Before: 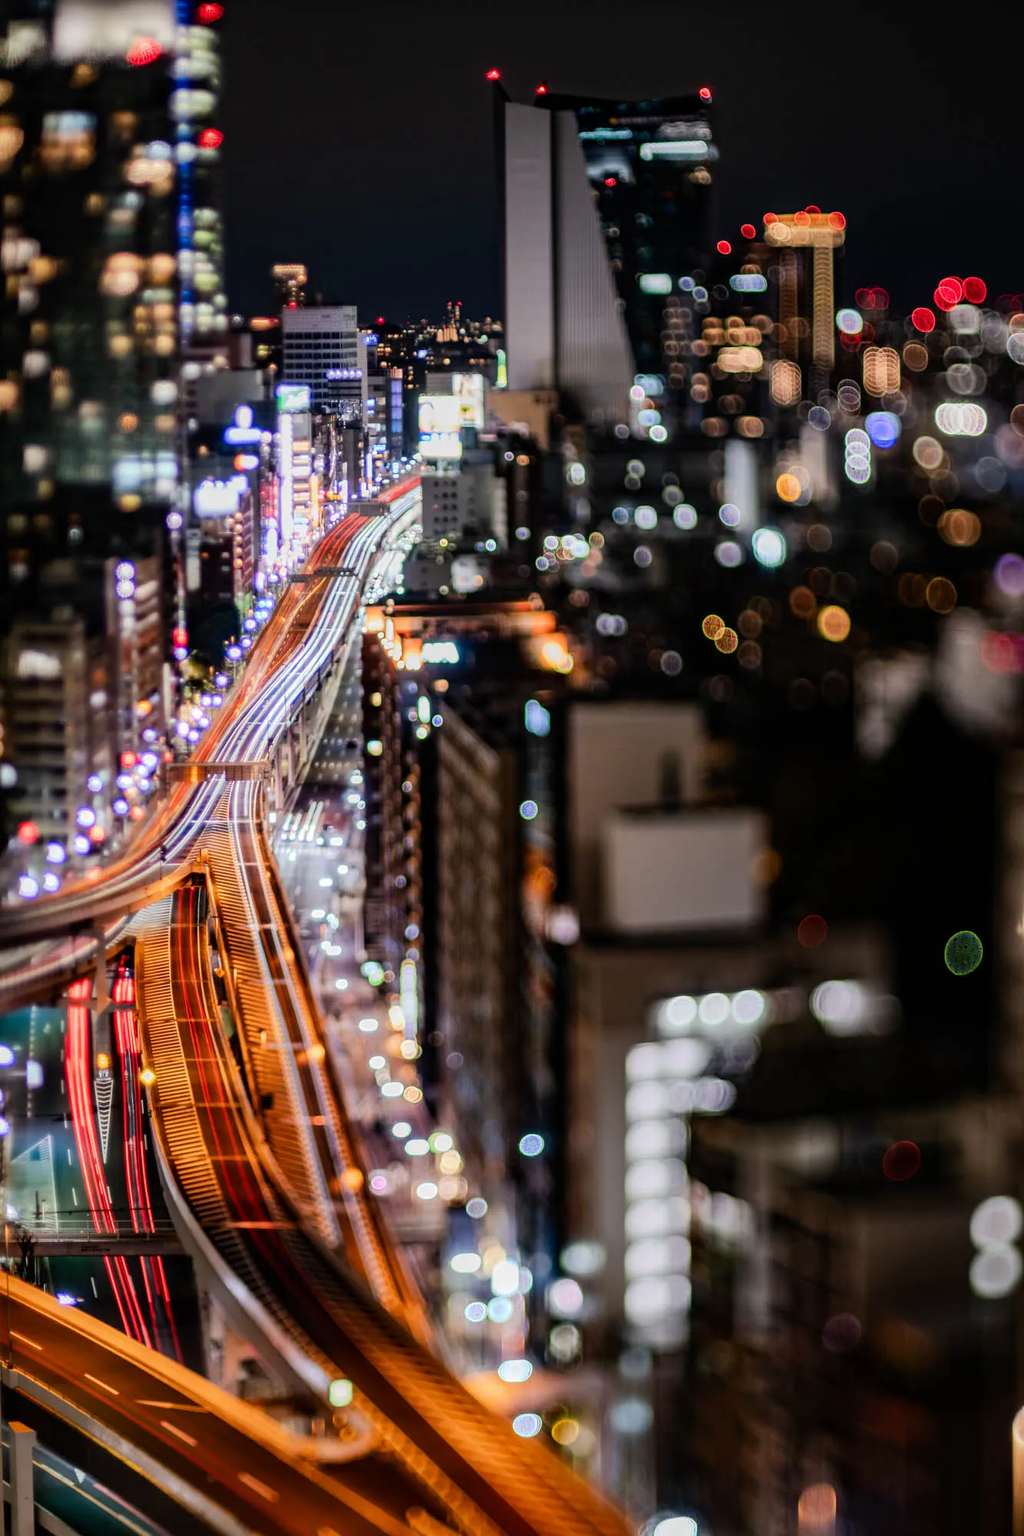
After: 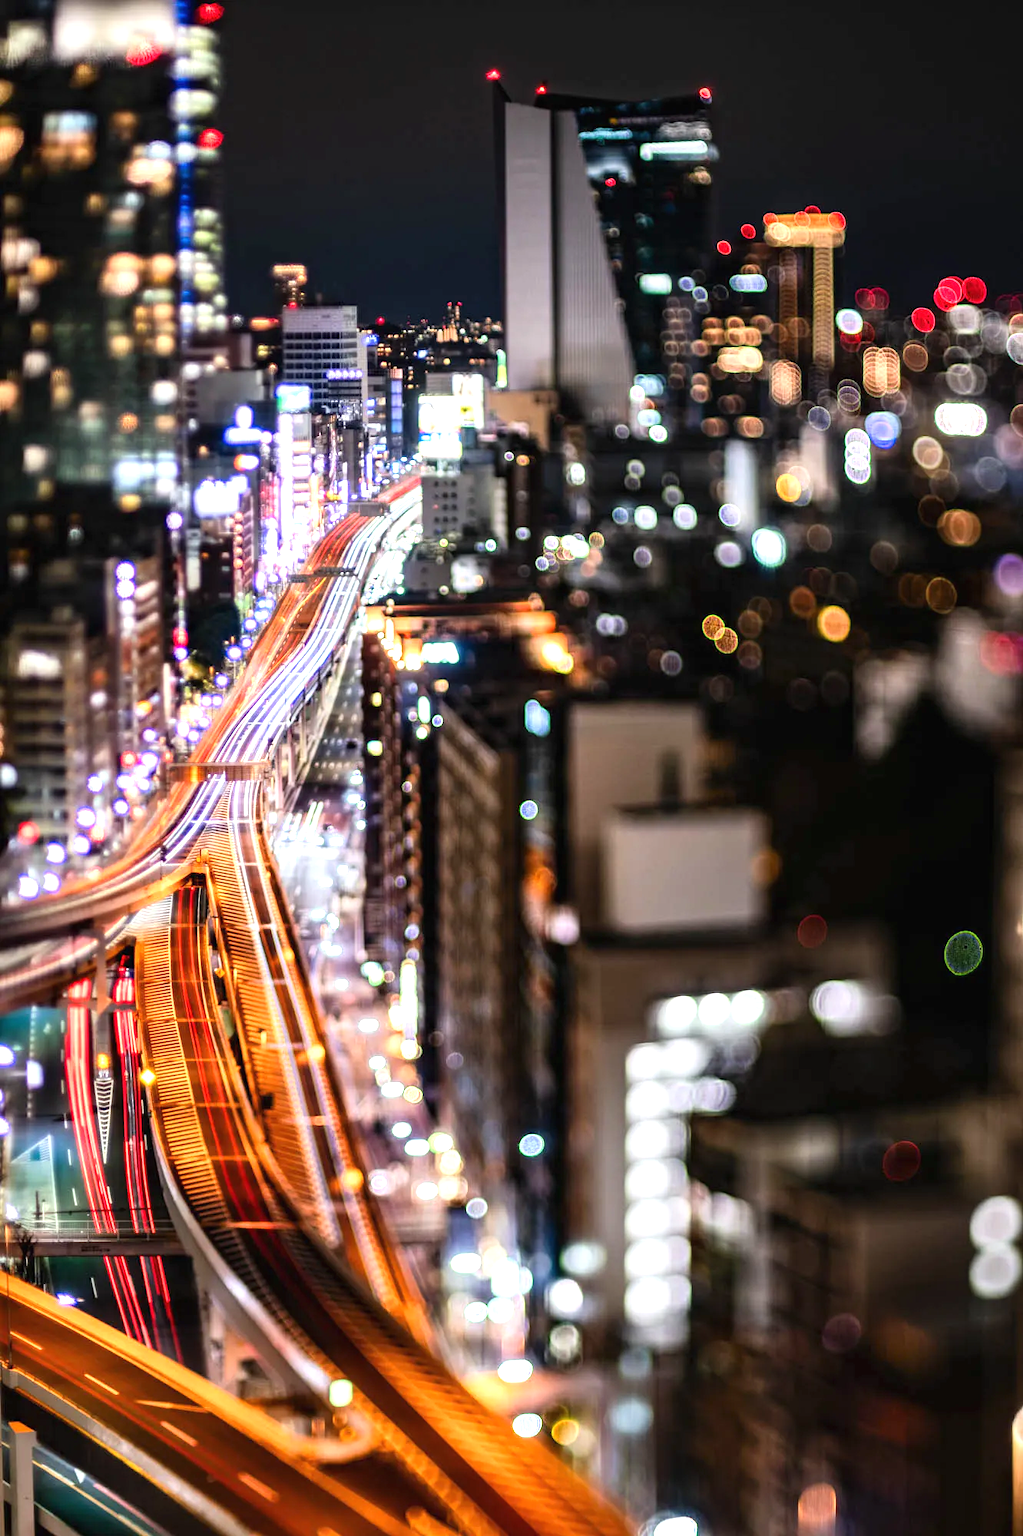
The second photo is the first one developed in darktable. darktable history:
exposure: black level correction -0.001, exposure 0.902 EV, compensate highlight preservation false
